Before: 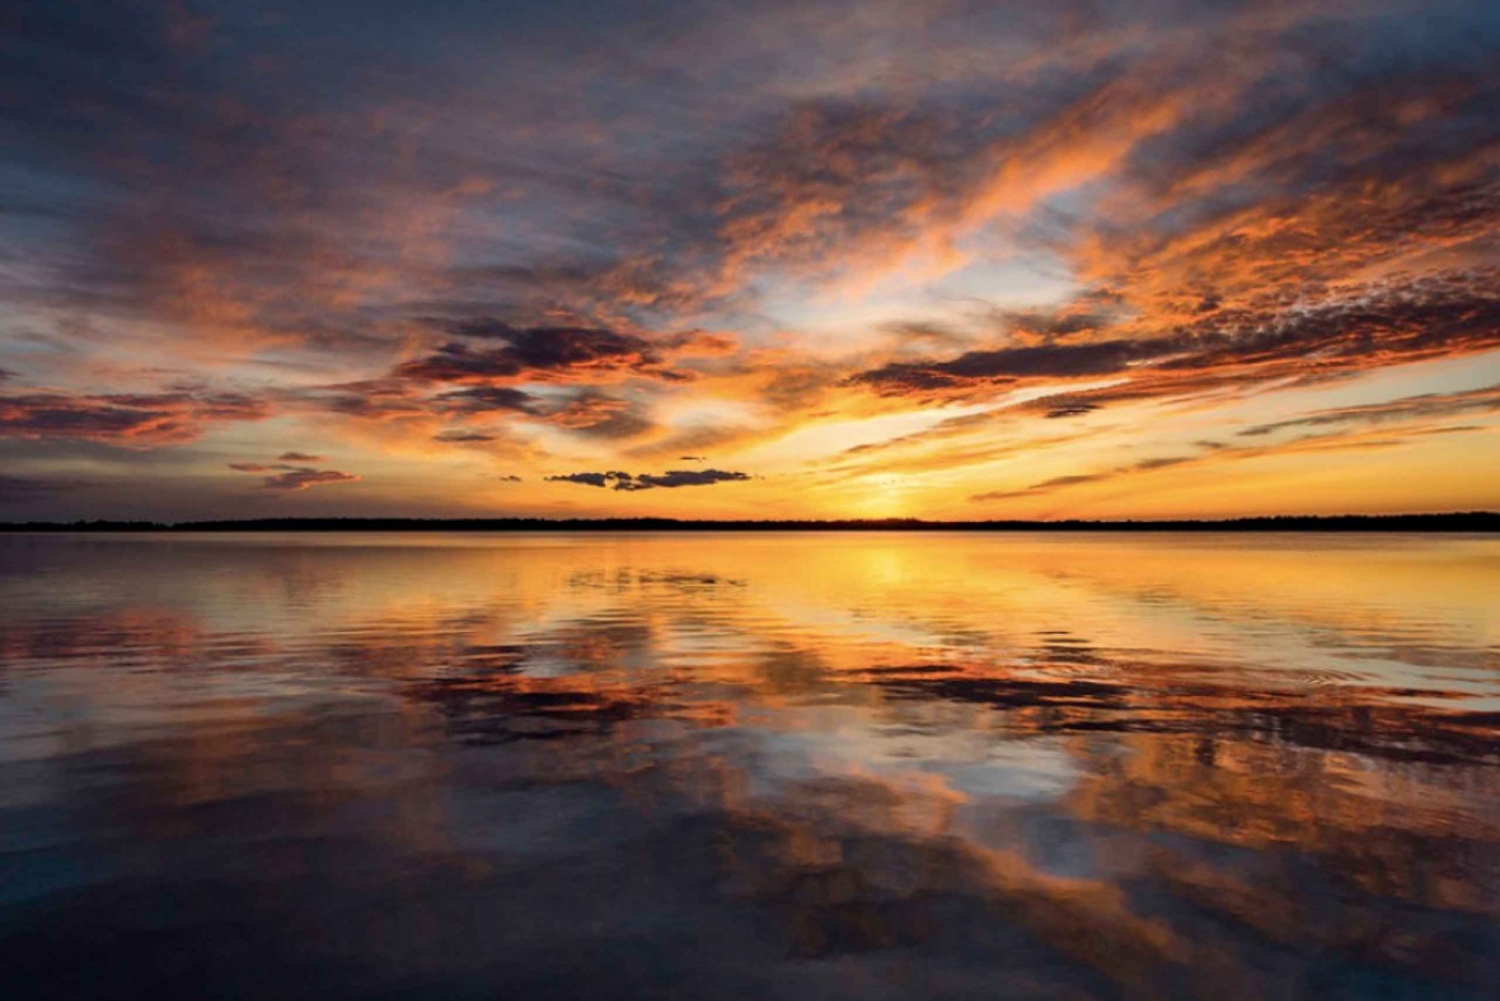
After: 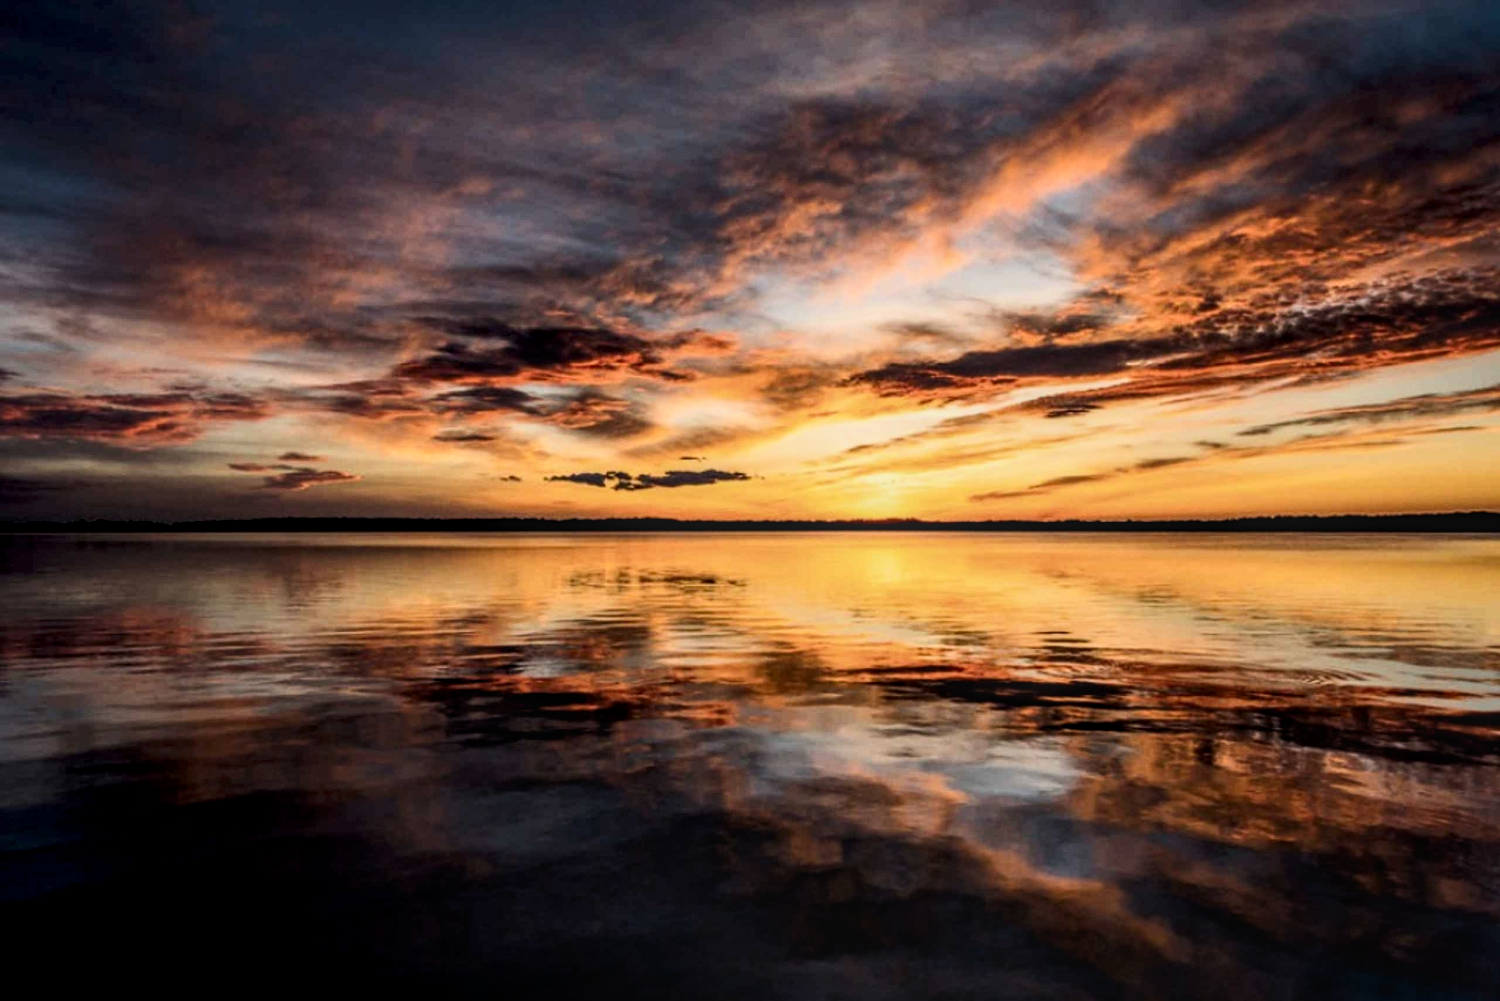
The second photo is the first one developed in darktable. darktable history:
filmic rgb: black relative exposure -7.73 EV, white relative exposure 4.36 EV, threshold 2.95 EV, target black luminance 0%, hardness 3.75, latitude 50.77%, contrast 1.078, highlights saturation mix 9.21%, shadows ↔ highlights balance -0.238%, enable highlight reconstruction true
tone curve: curves: ch0 [(0, 0) (0.004, 0.001) (0.133, 0.078) (0.325, 0.241) (0.832, 0.917) (1, 1)], color space Lab, independent channels, preserve colors none
local contrast: highlights 6%, shadows 2%, detail 134%
